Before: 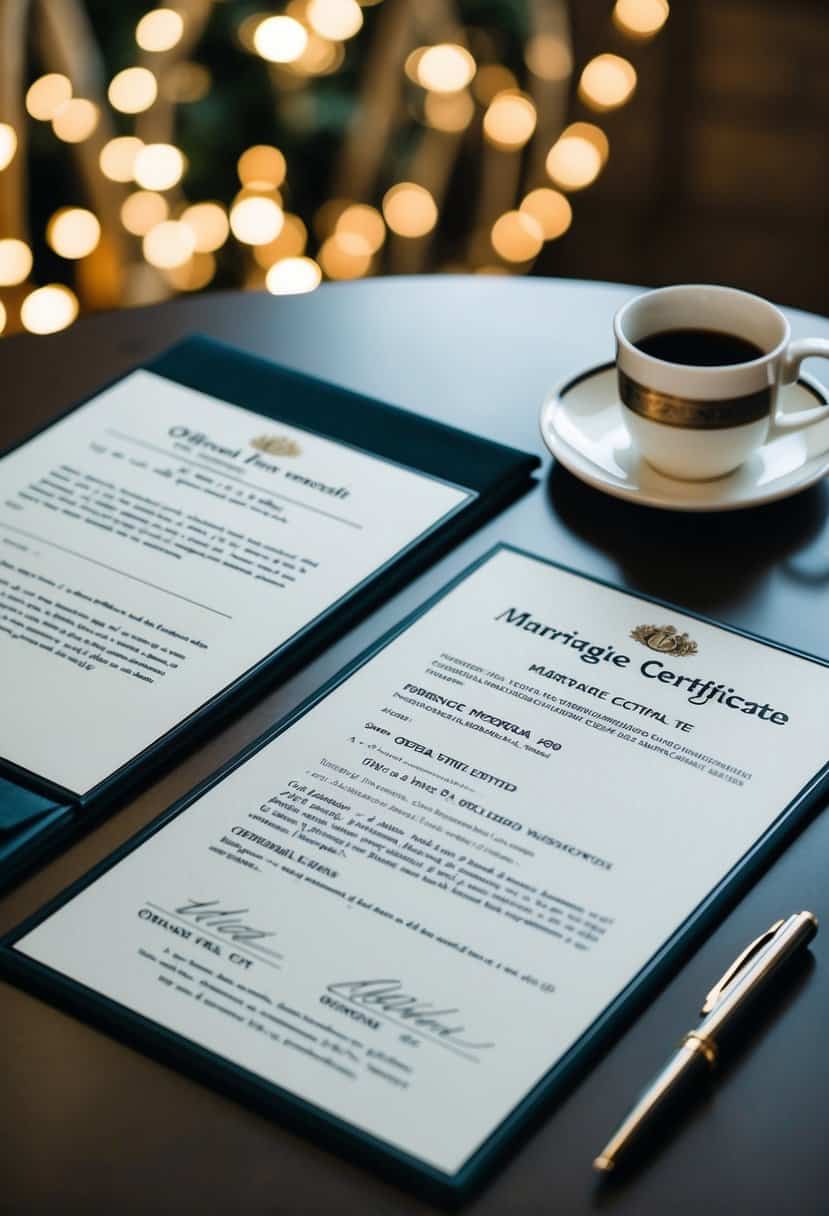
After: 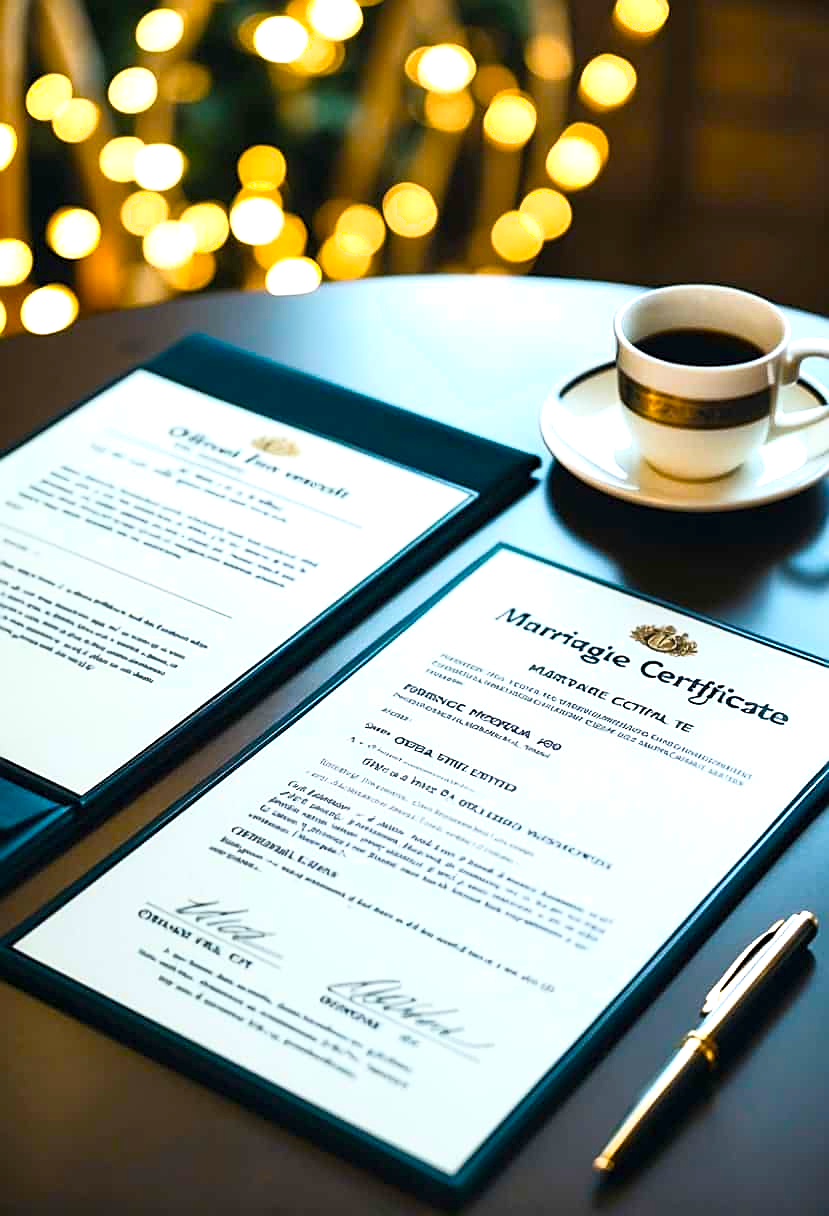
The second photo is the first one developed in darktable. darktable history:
sharpen: on, module defaults
exposure: black level correction 0, exposure 0.7 EV, compensate exposure bias true, compensate highlight preservation false
color balance rgb: perceptual saturation grading › global saturation 30%, global vibrance 30%
shadows and highlights: shadows 0, highlights 40
